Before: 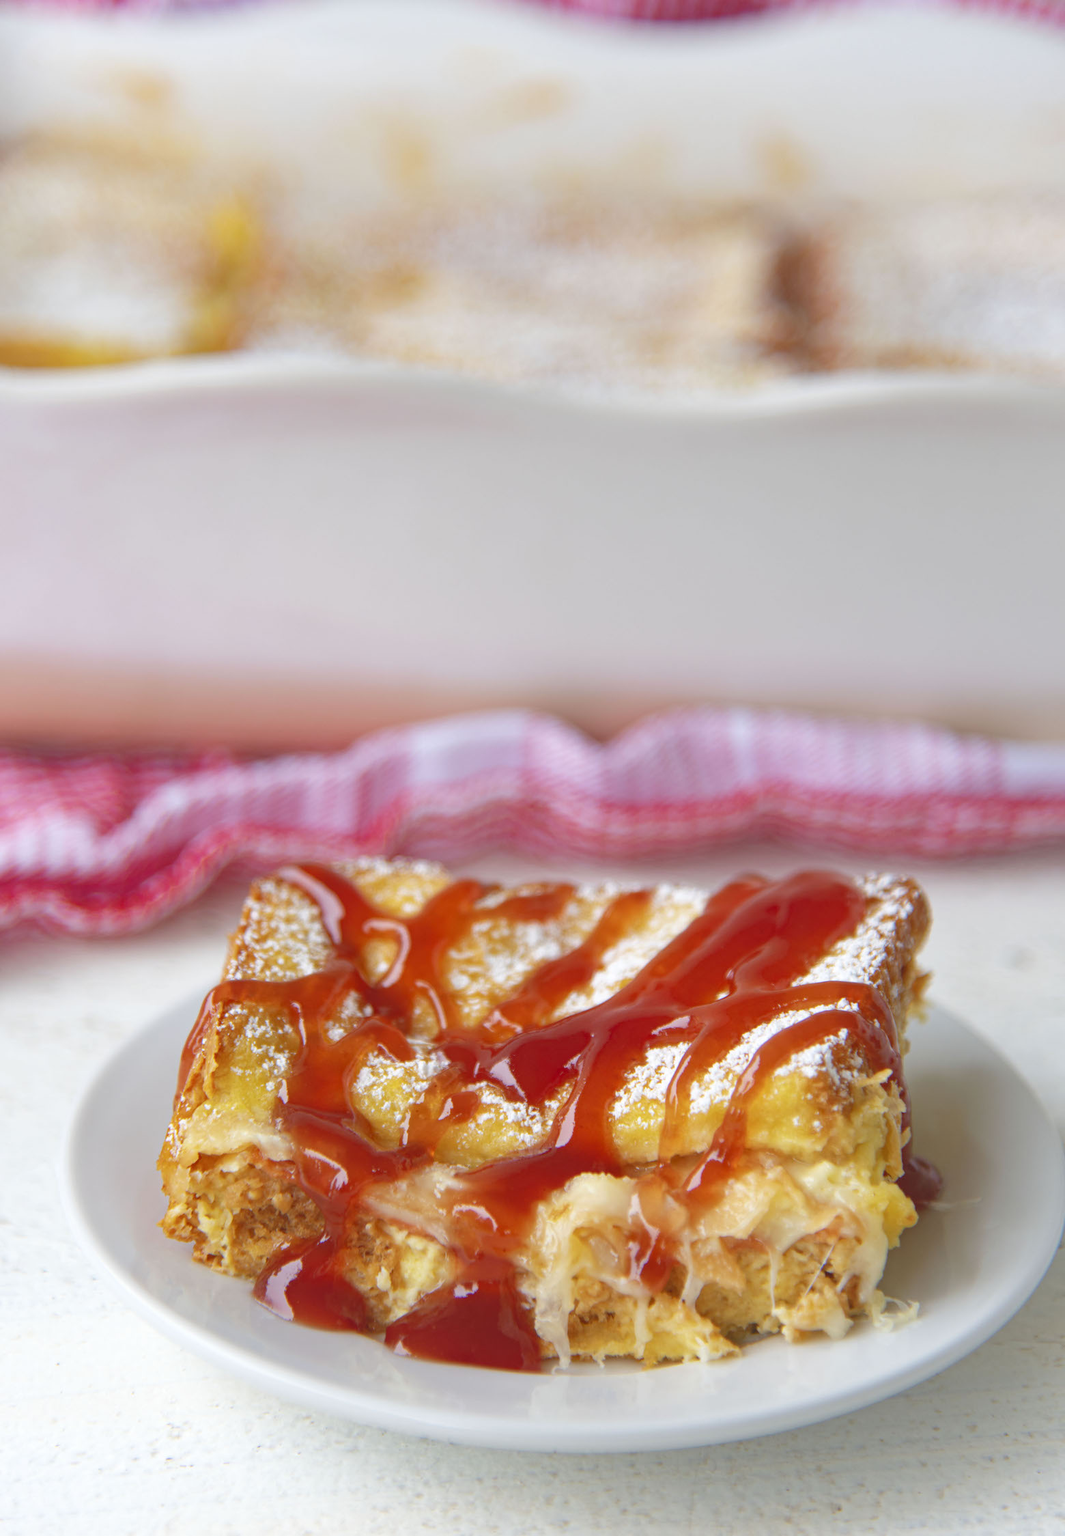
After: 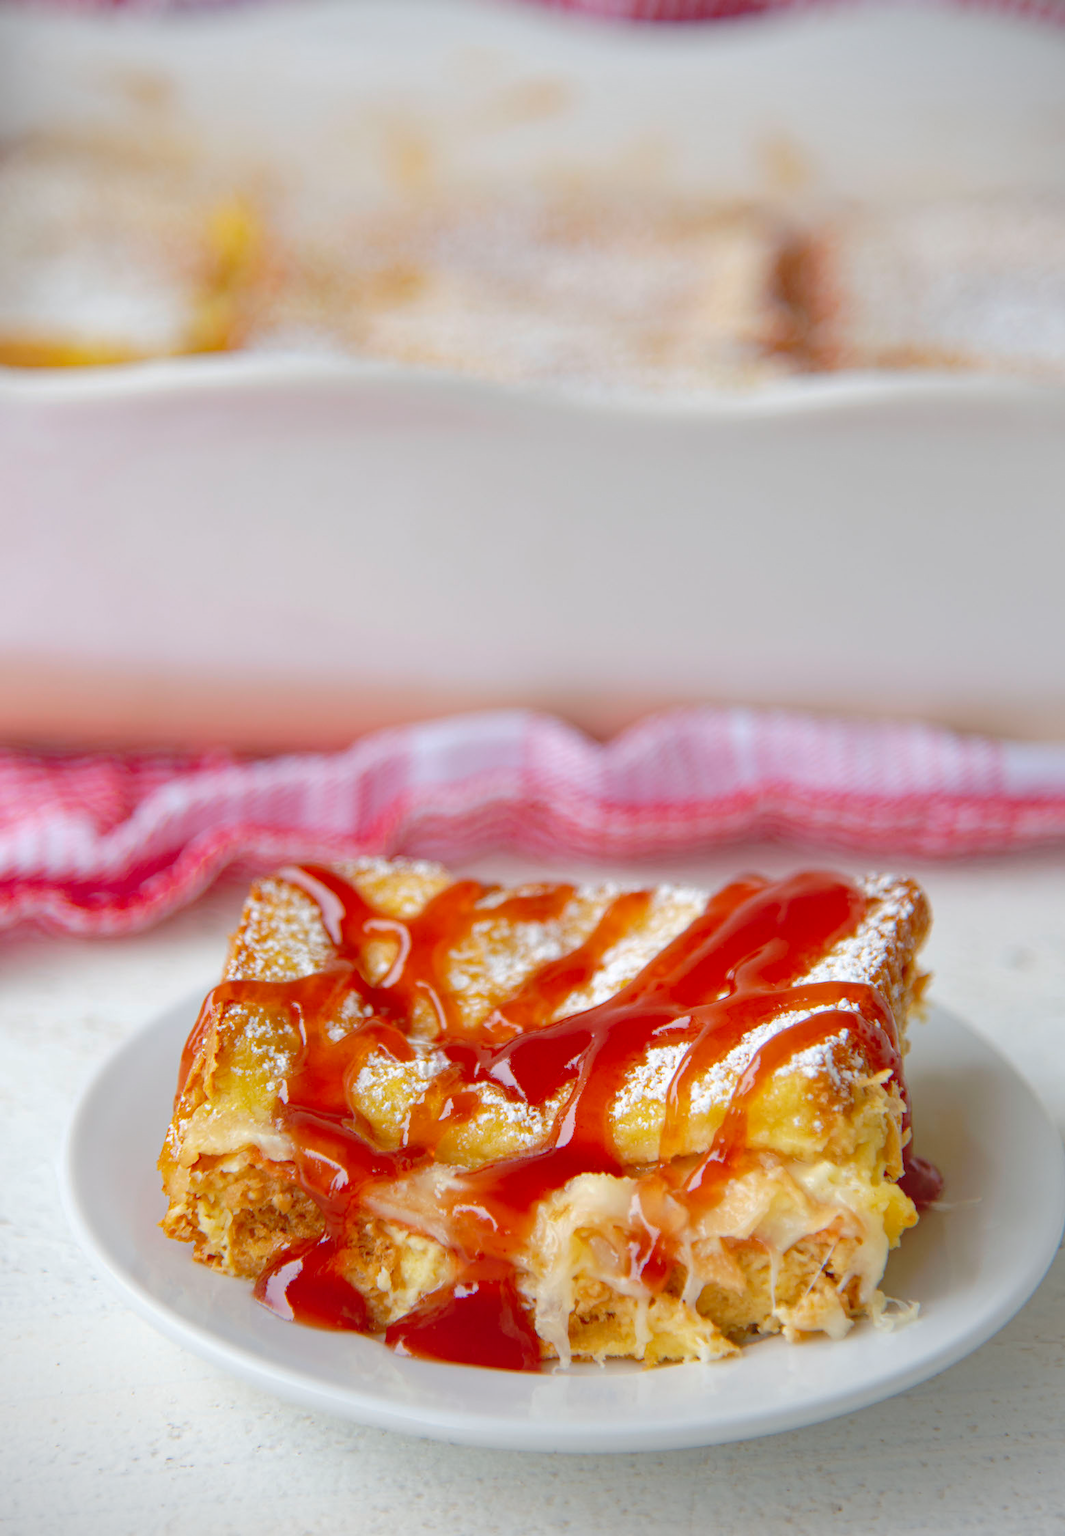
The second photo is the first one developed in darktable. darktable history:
vignetting: on, module defaults
tone curve: curves: ch0 [(0, 0) (0.003, 0.008) (0.011, 0.01) (0.025, 0.012) (0.044, 0.023) (0.069, 0.033) (0.1, 0.046) (0.136, 0.075) (0.177, 0.116) (0.224, 0.171) (0.277, 0.235) (0.335, 0.312) (0.399, 0.397) (0.468, 0.466) (0.543, 0.54) (0.623, 0.62) (0.709, 0.701) (0.801, 0.782) (0.898, 0.877) (1, 1)], preserve colors none
